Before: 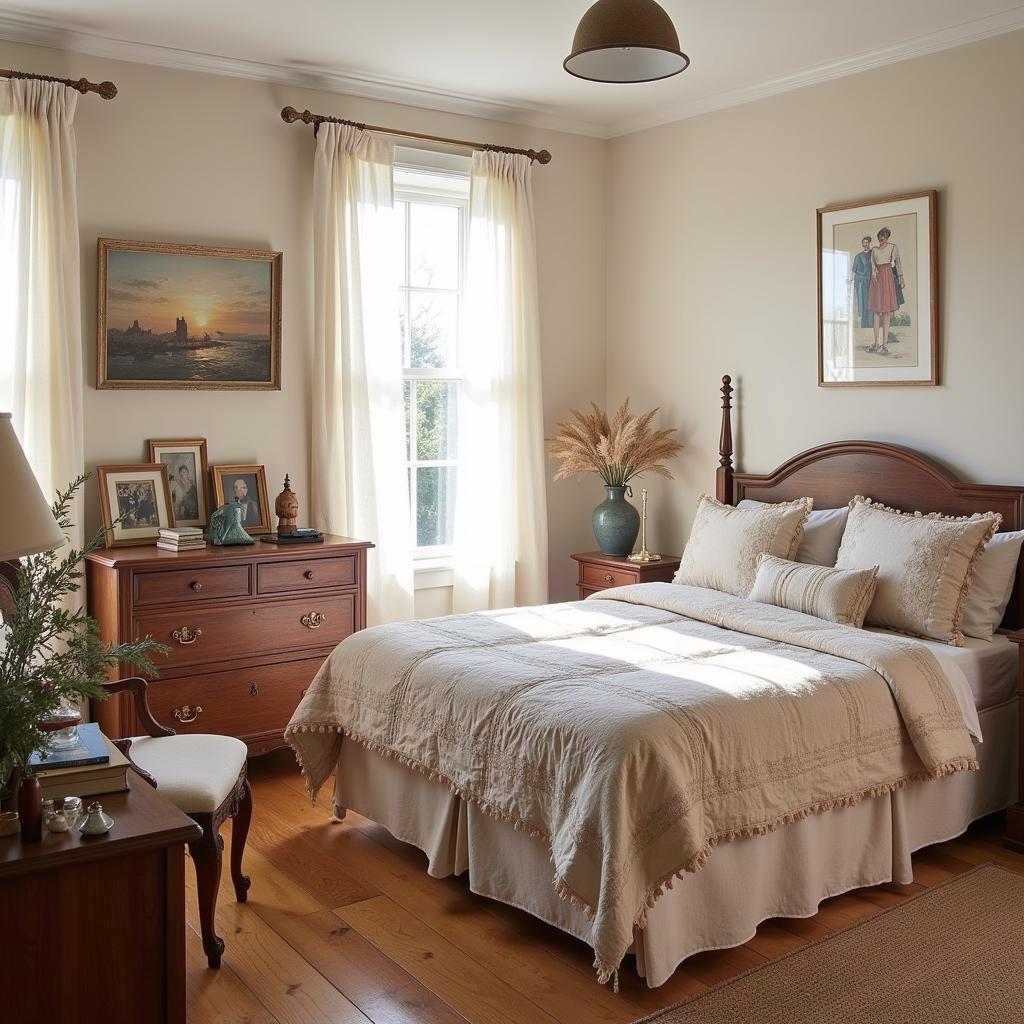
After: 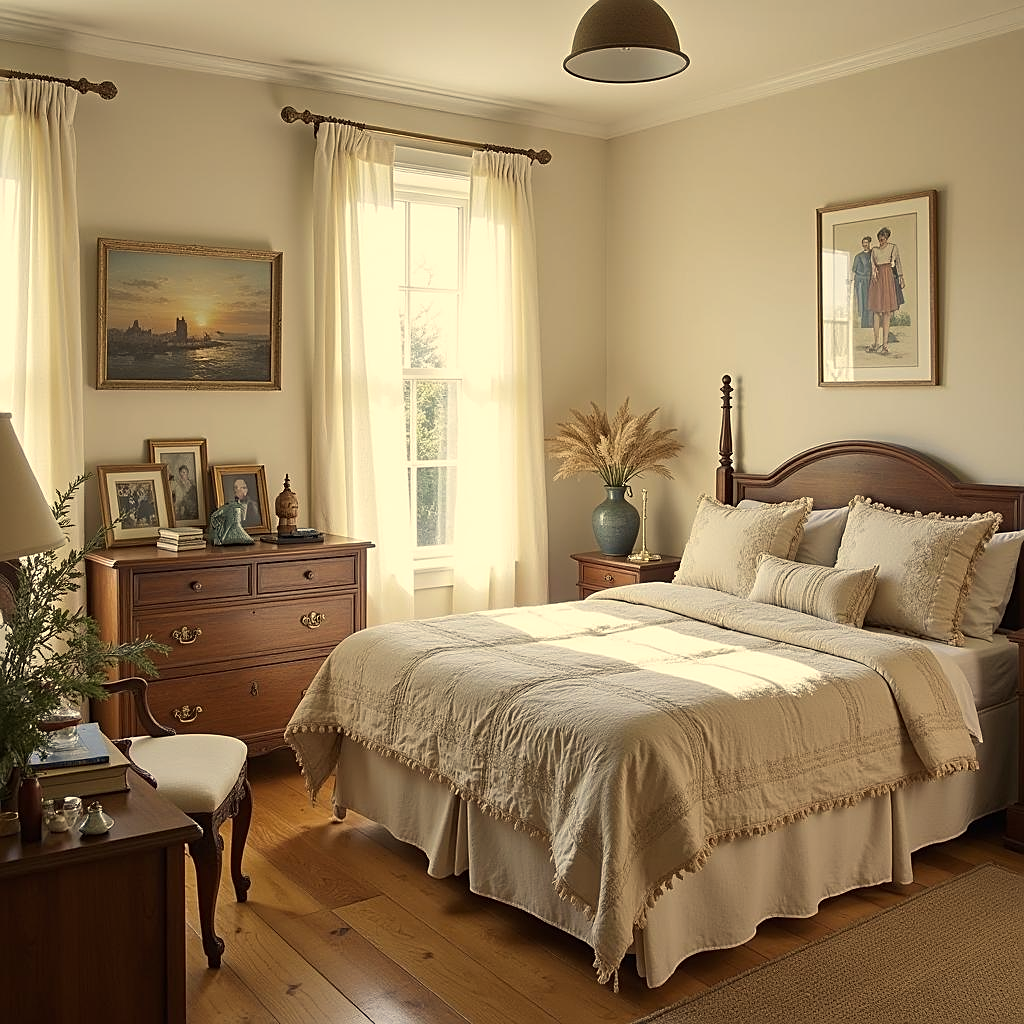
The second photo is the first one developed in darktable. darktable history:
contrast brightness saturation: saturation -0.165
color correction: highlights a* 2.39, highlights b* 23.07
sharpen: on, module defaults
